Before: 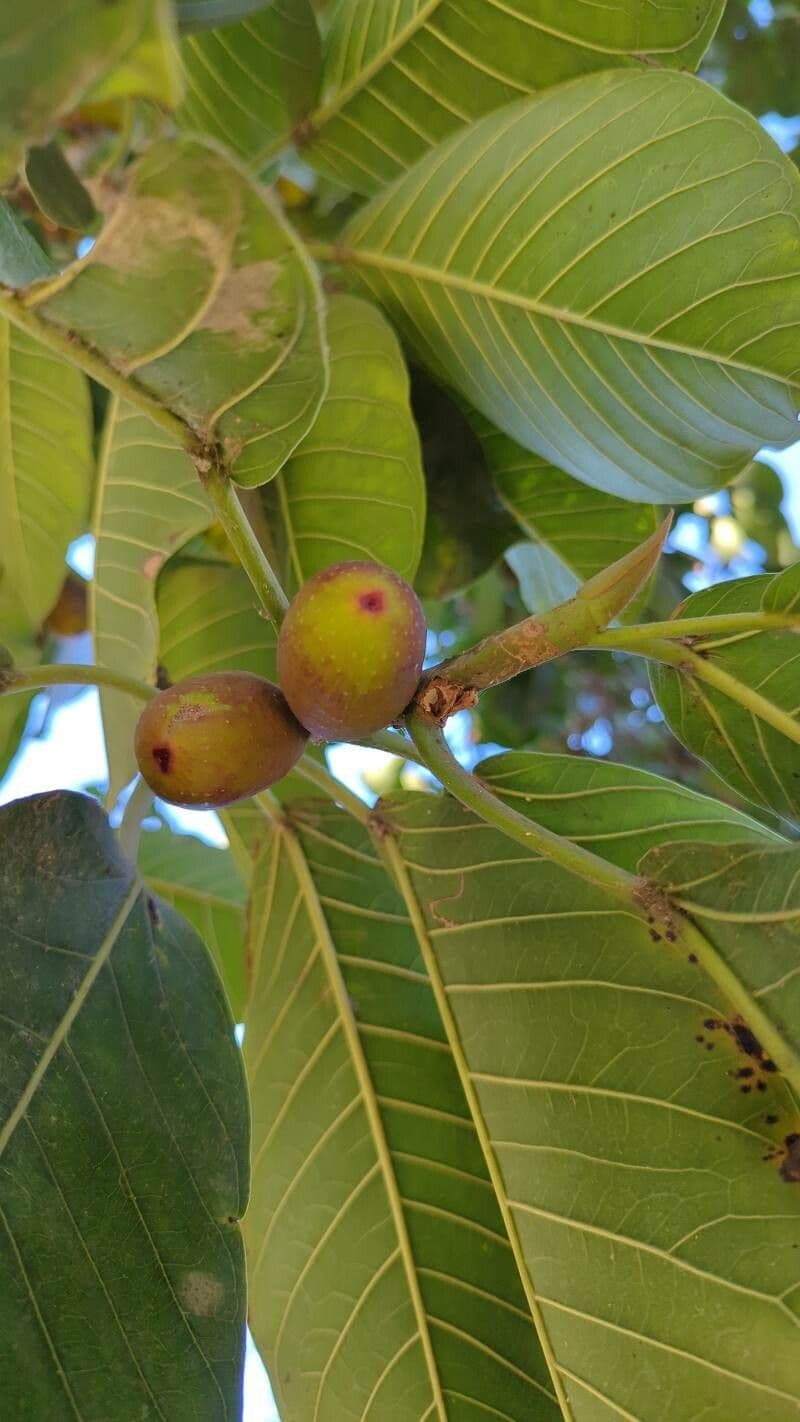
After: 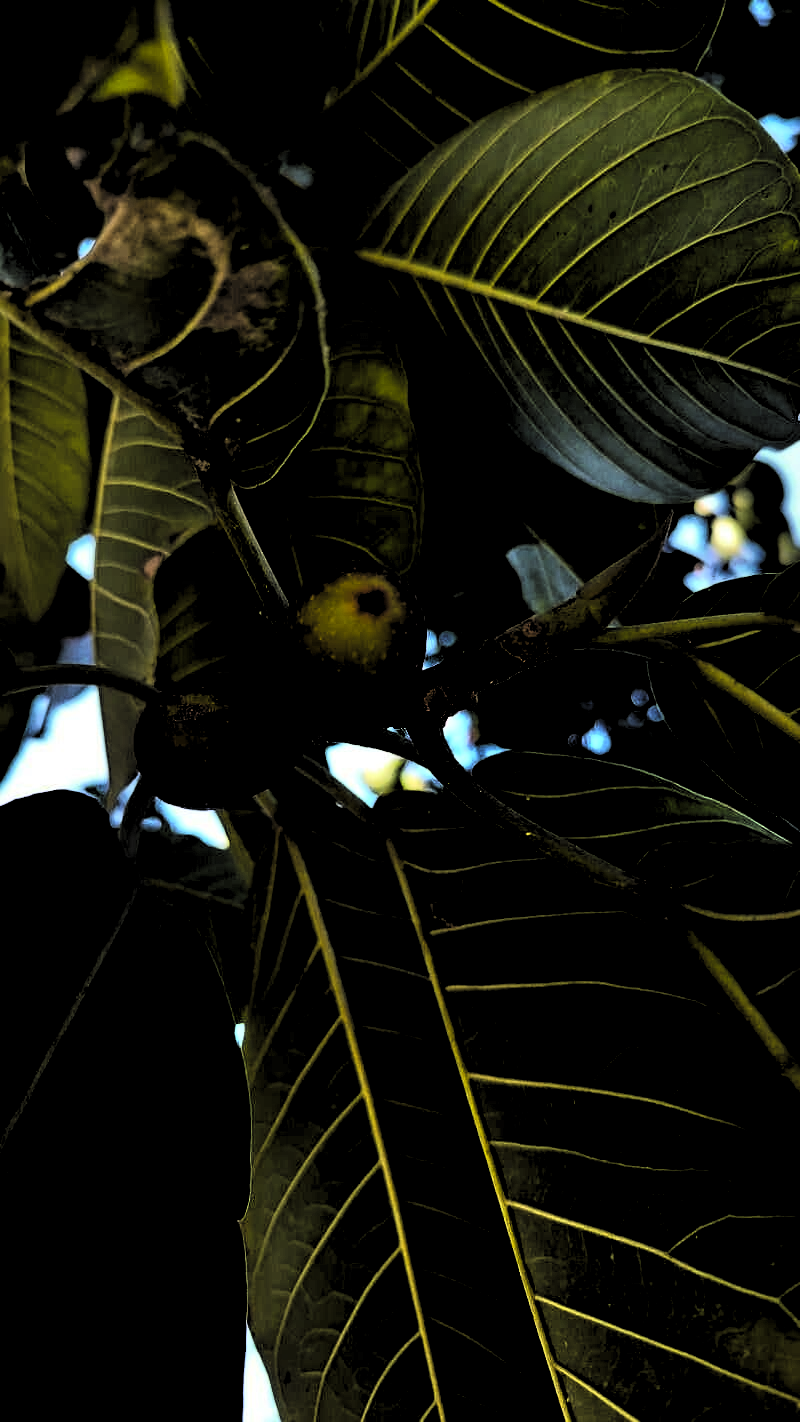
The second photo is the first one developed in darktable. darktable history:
levels: levels [0.514, 0.759, 1]
color balance rgb: global offset › luminance 0.469%, global offset › hue 57.98°, linear chroma grading › global chroma 4.056%, perceptual saturation grading › global saturation 25.439%
shadows and highlights: low approximation 0.01, soften with gaussian
